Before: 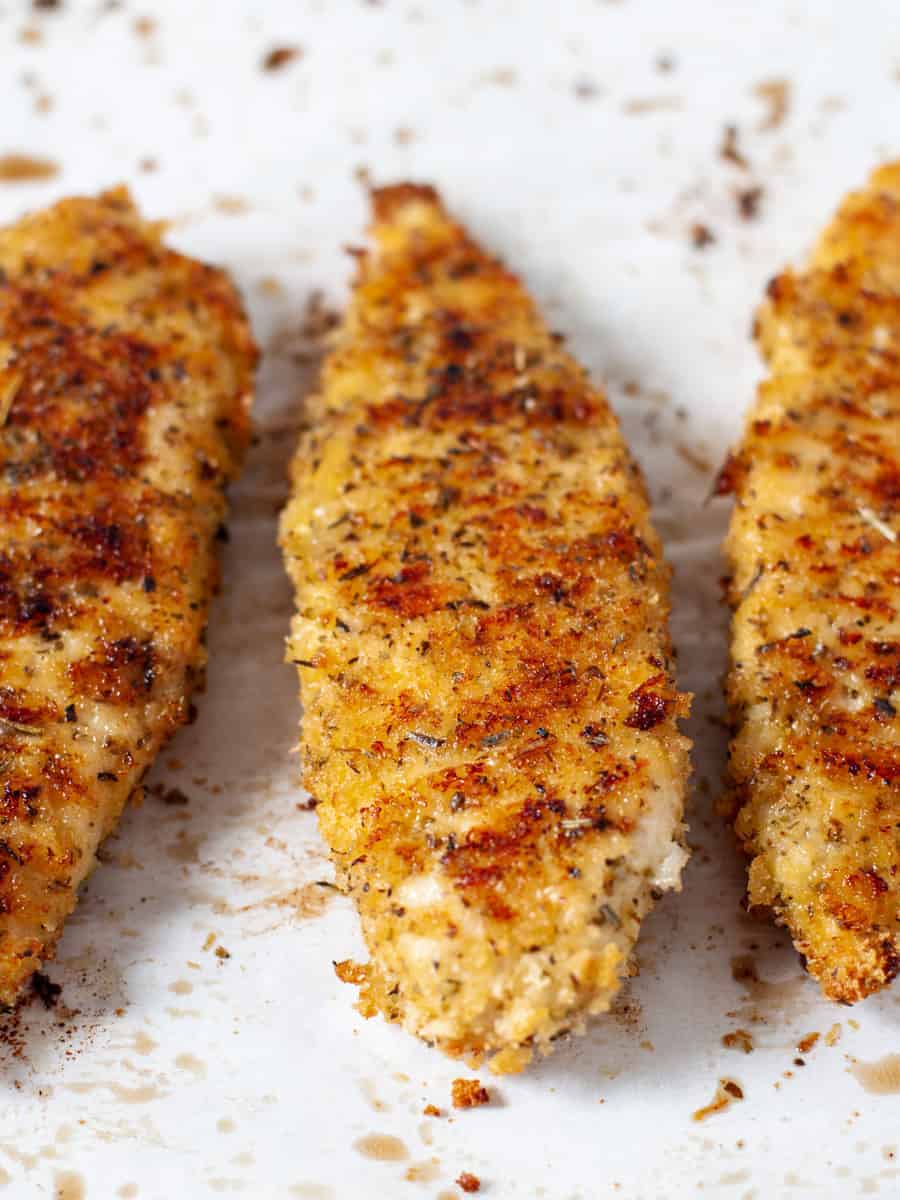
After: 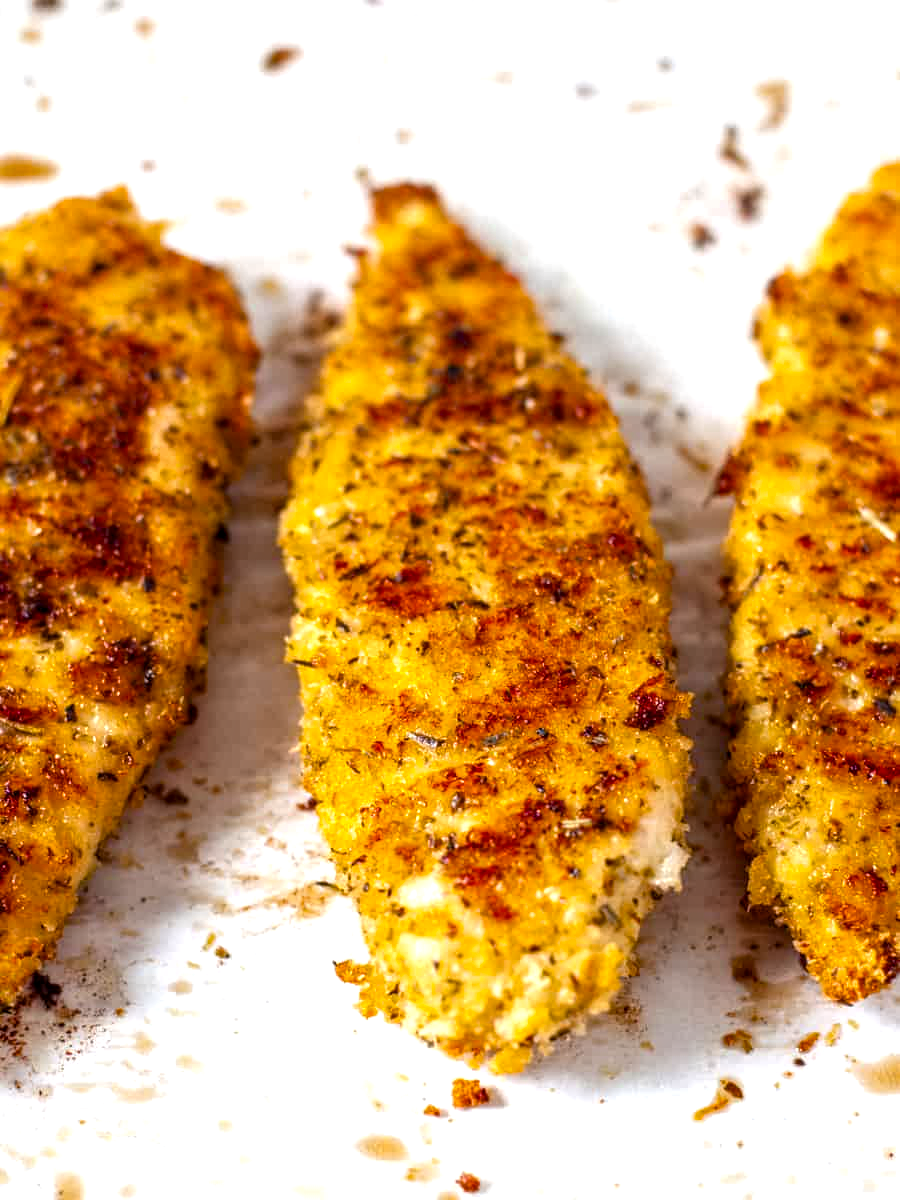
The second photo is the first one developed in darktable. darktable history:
contrast equalizer: y [[0.5 ×6], [0.5 ×6], [0.5 ×6], [0 ×6], [0, 0, 0, 0.581, 0.011, 0]]
color balance rgb: perceptual saturation grading › global saturation 30.267%, perceptual brilliance grading › global brilliance 10.958%, global vibrance 9.657%
local contrast: on, module defaults
